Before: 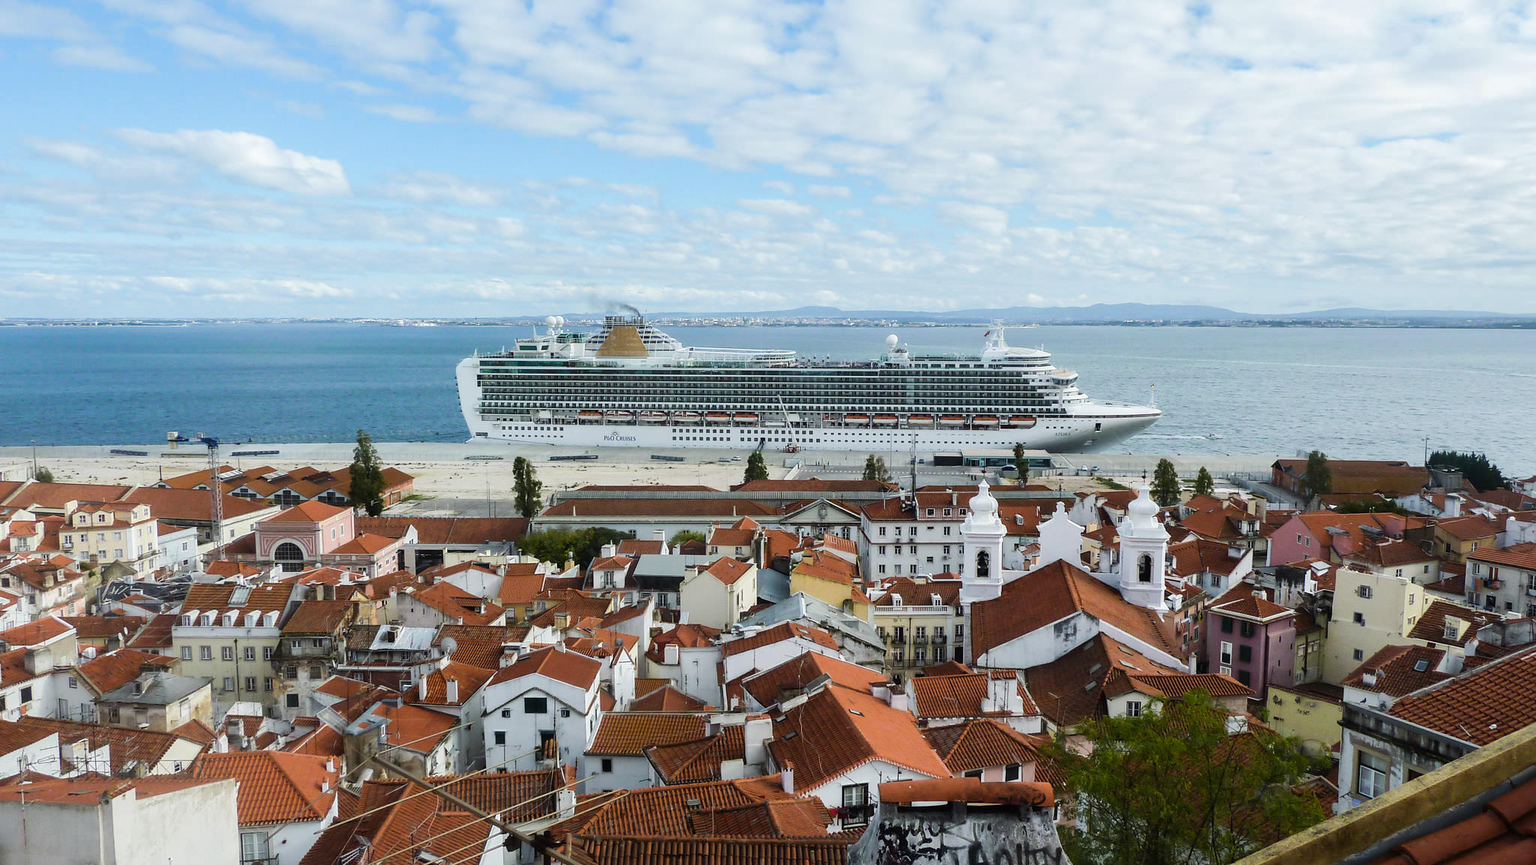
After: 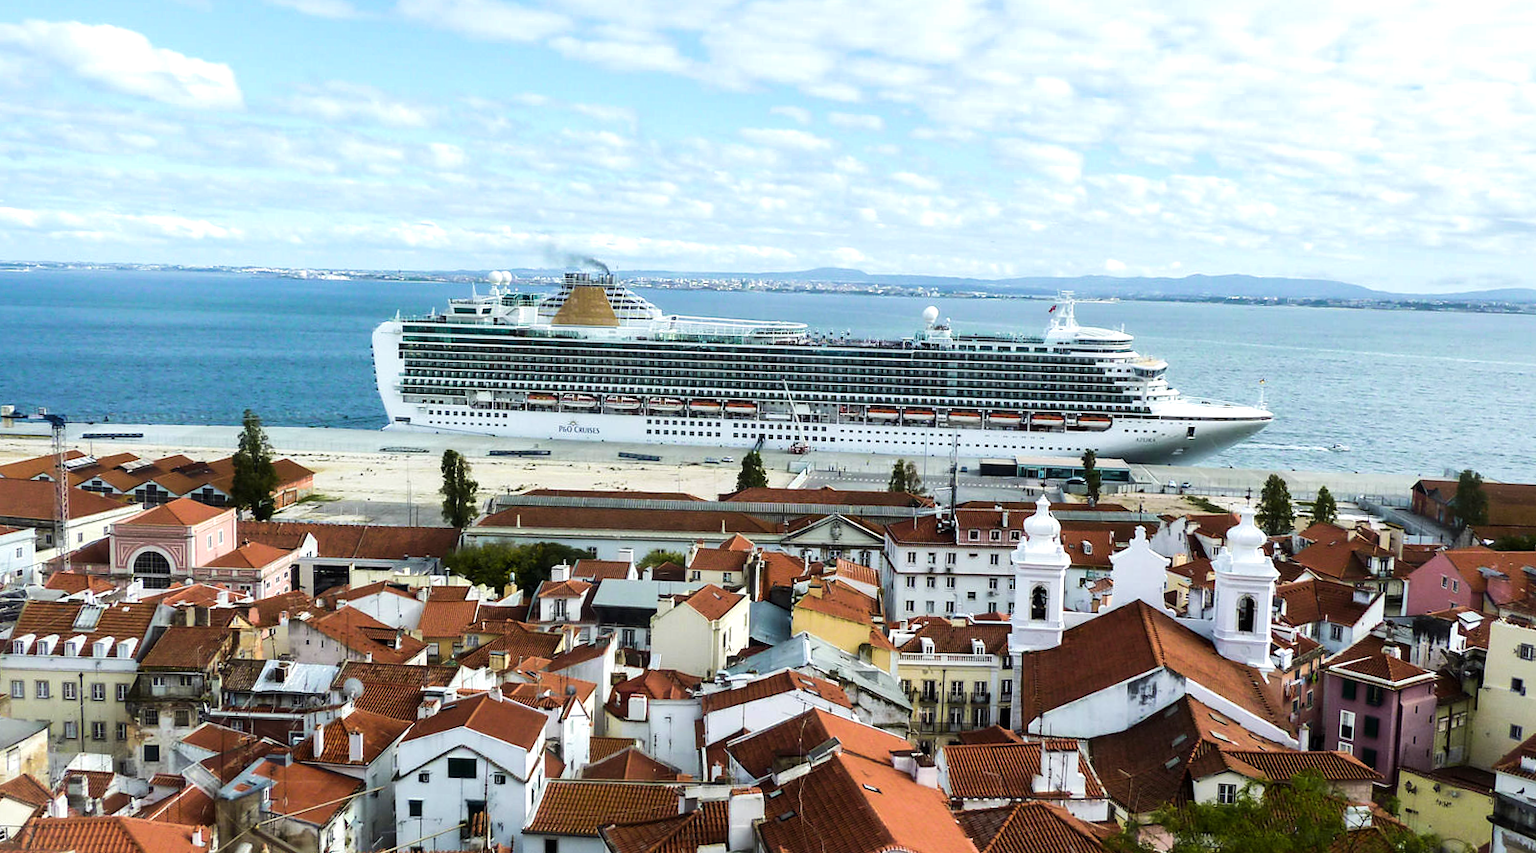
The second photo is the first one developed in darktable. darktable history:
rotate and perspective: rotation 1.57°, crop left 0.018, crop right 0.982, crop top 0.039, crop bottom 0.961
local contrast: mode bilateral grid, contrast 20, coarseness 50, detail 120%, midtone range 0.2
crop and rotate: left 10.071%, top 10.071%, right 10.02%, bottom 10.02%
tone equalizer: -8 EV -0.417 EV, -7 EV -0.389 EV, -6 EV -0.333 EV, -5 EV -0.222 EV, -3 EV 0.222 EV, -2 EV 0.333 EV, -1 EV 0.389 EV, +0 EV 0.417 EV, edges refinement/feathering 500, mask exposure compensation -1.57 EV, preserve details no
velvia: on, module defaults
